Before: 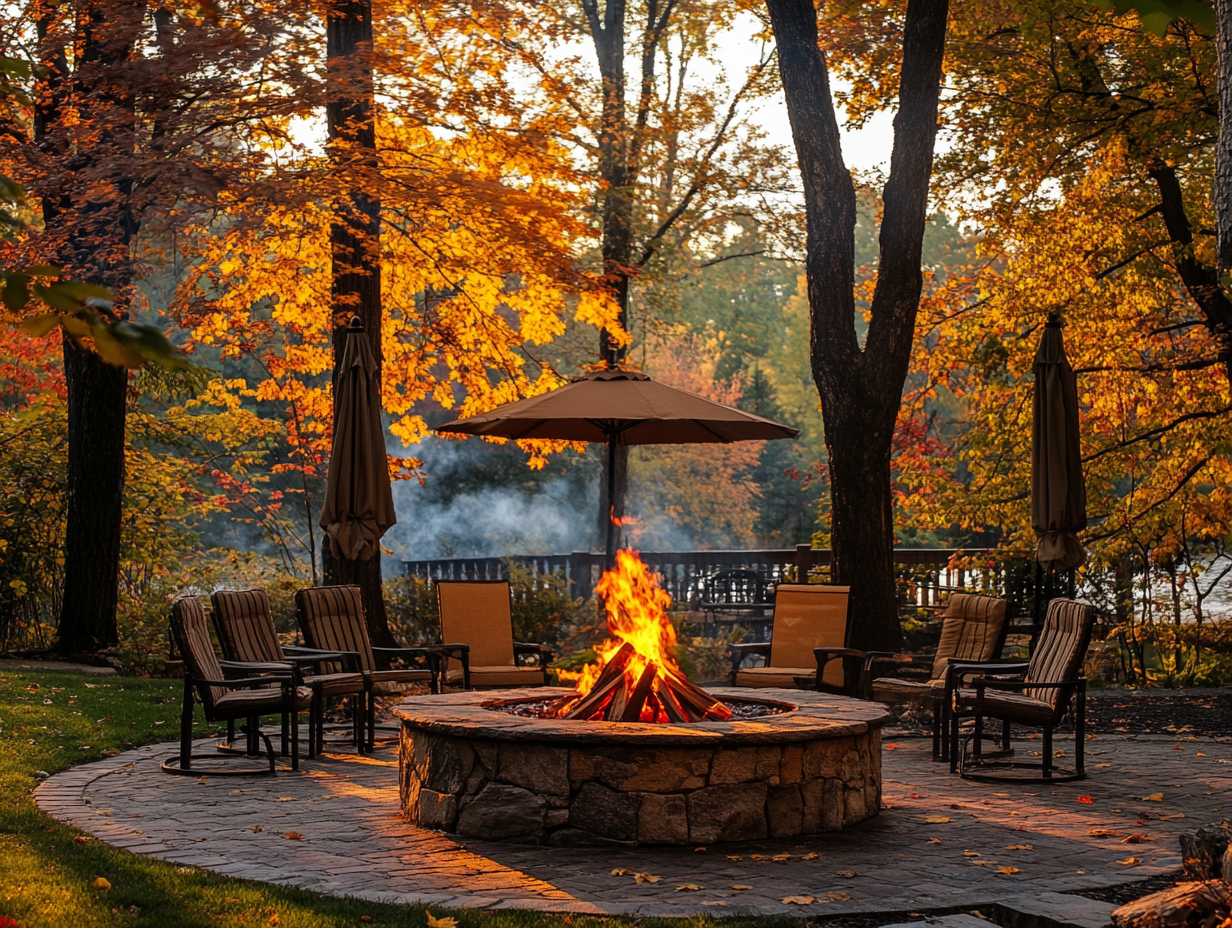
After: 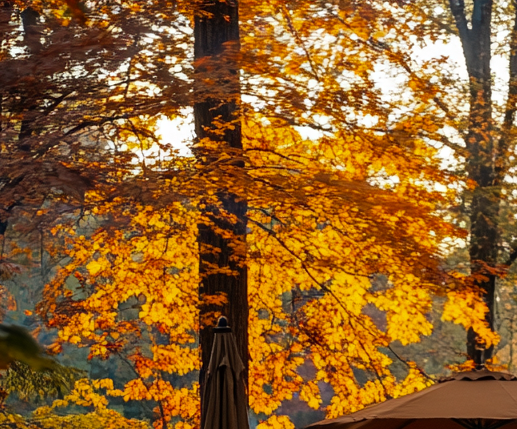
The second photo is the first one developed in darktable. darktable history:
color zones: curves: ch0 [(0.254, 0.492) (0.724, 0.62)]; ch1 [(0.25, 0.528) (0.719, 0.796)]; ch2 [(0, 0.472) (0.25, 0.5) (0.73, 0.184)]
crop and rotate: left 10.817%, top 0.062%, right 47.194%, bottom 53.626%
